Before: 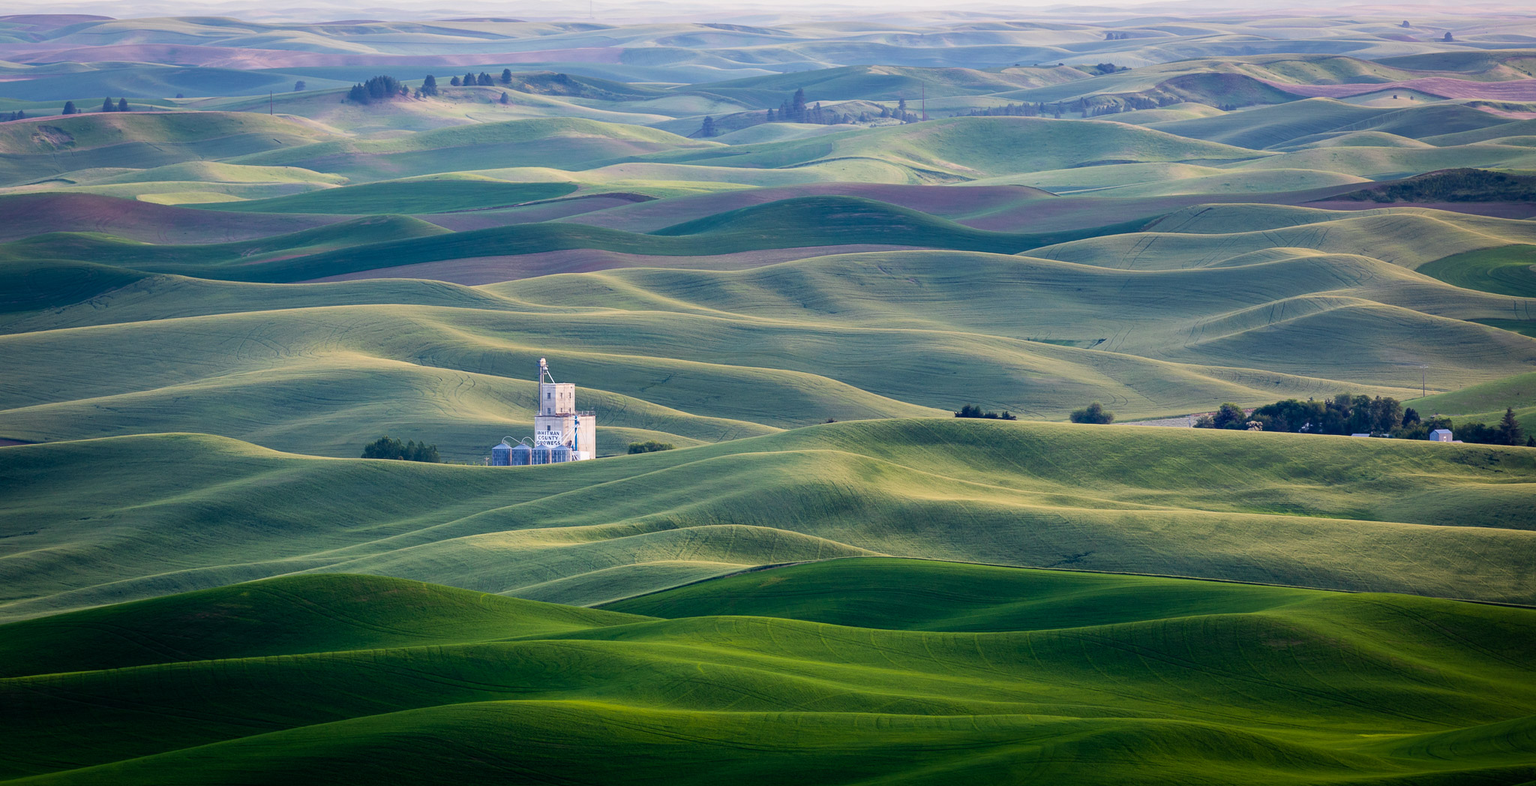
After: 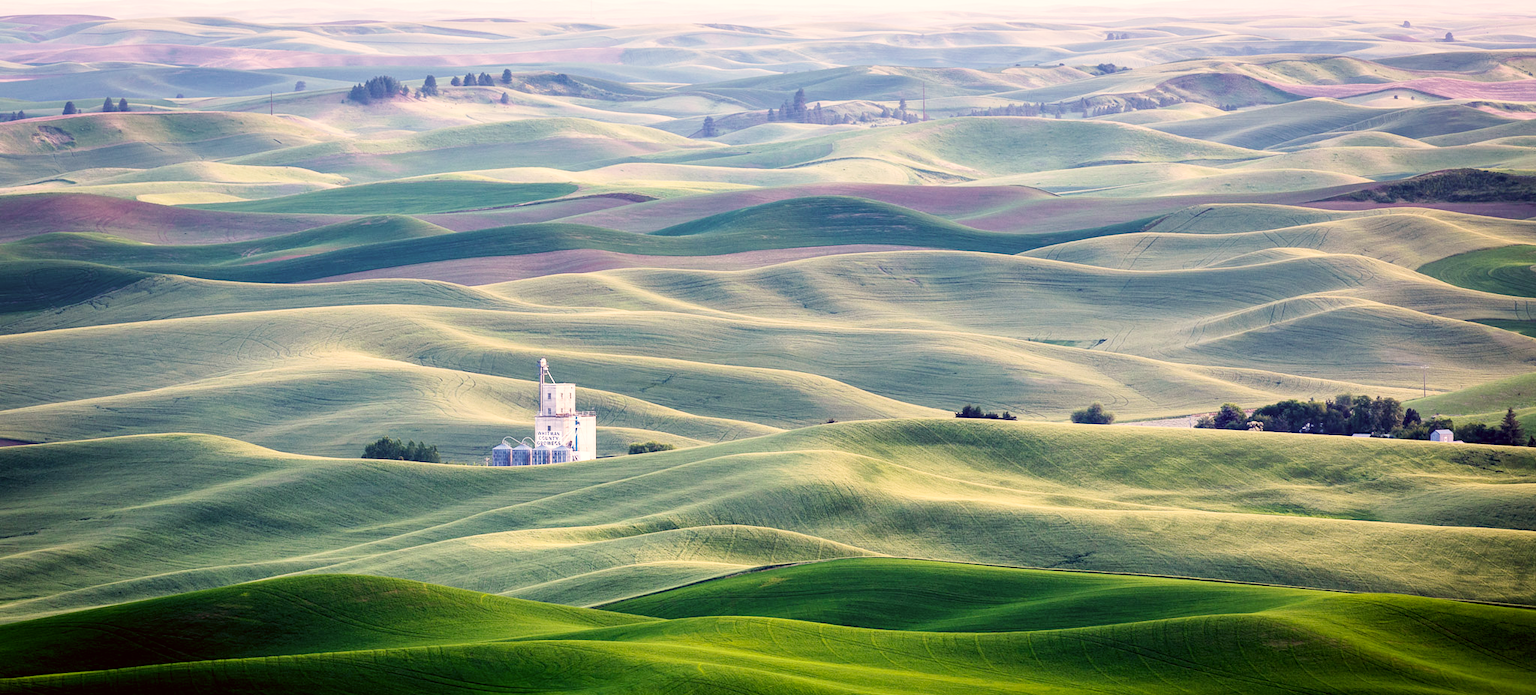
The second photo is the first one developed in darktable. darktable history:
white balance: red 1, blue 1
color correction: highlights a* 6.27, highlights b* 8.19, shadows a* 5.94, shadows b* 7.23, saturation 0.9
crop and rotate: top 0%, bottom 11.49%
base curve: curves: ch0 [(0, 0) (0.005, 0.002) (0.15, 0.3) (0.4, 0.7) (0.75, 0.95) (1, 1)], preserve colors none
local contrast: highlights 100%, shadows 100%, detail 120%, midtone range 0.2
